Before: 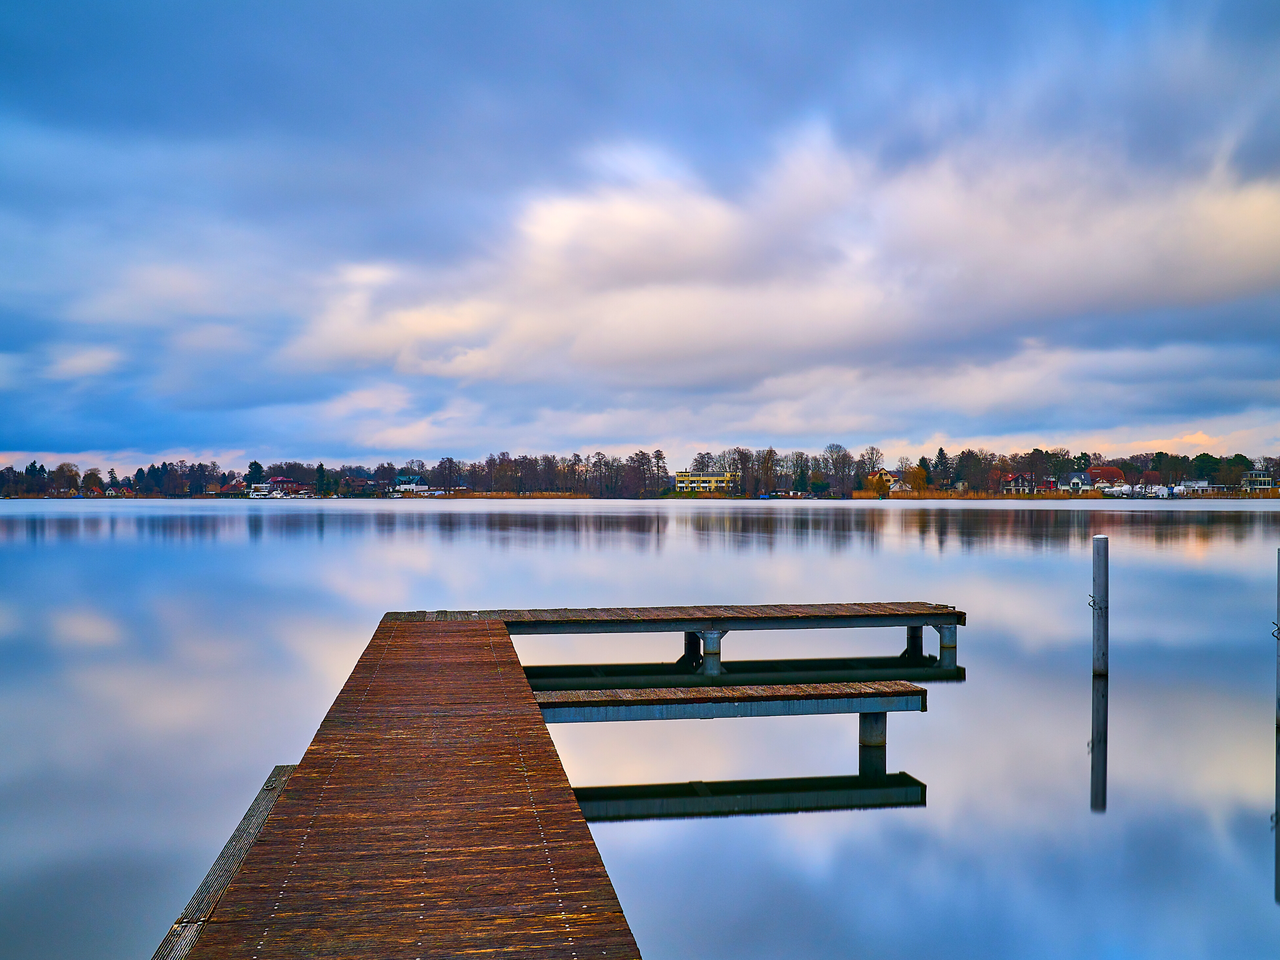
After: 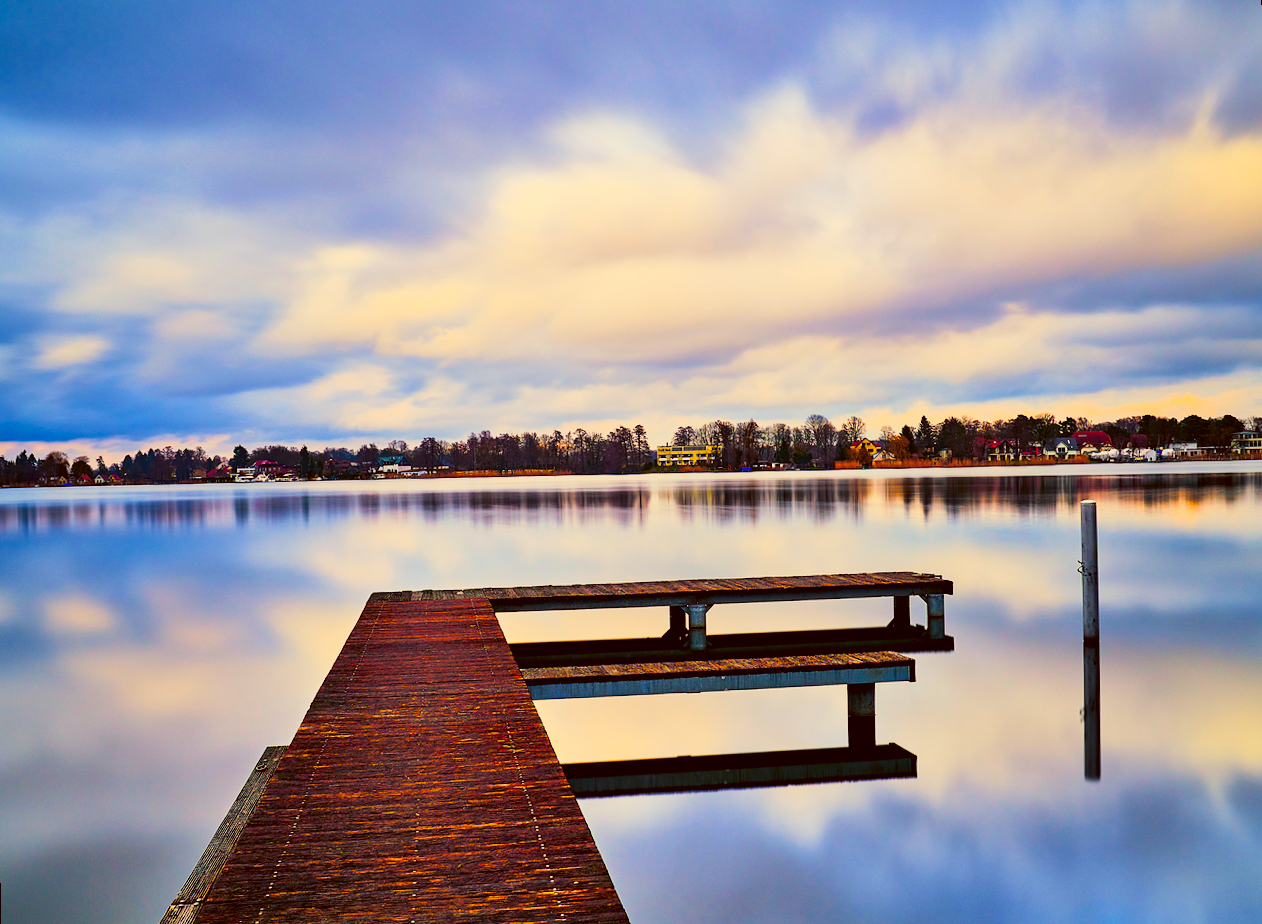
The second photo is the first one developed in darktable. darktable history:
color correction: highlights a* 1.12, highlights b* 24.26, shadows a* 15.58, shadows b* 24.26
filmic rgb: black relative exposure -7.75 EV, white relative exposure 4.4 EV, threshold 3 EV, target black luminance 0%, hardness 3.76, latitude 50.51%, contrast 1.074, highlights saturation mix 10%, shadows ↔ highlights balance -0.22%, color science v4 (2020), enable highlight reconstruction true
rotate and perspective: rotation -1.32°, lens shift (horizontal) -0.031, crop left 0.015, crop right 0.985, crop top 0.047, crop bottom 0.982
contrast brightness saturation: contrast 0.23, brightness 0.1, saturation 0.29
split-toning: shadows › hue 216°, shadows › saturation 1, highlights › hue 57.6°, balance -33.4
